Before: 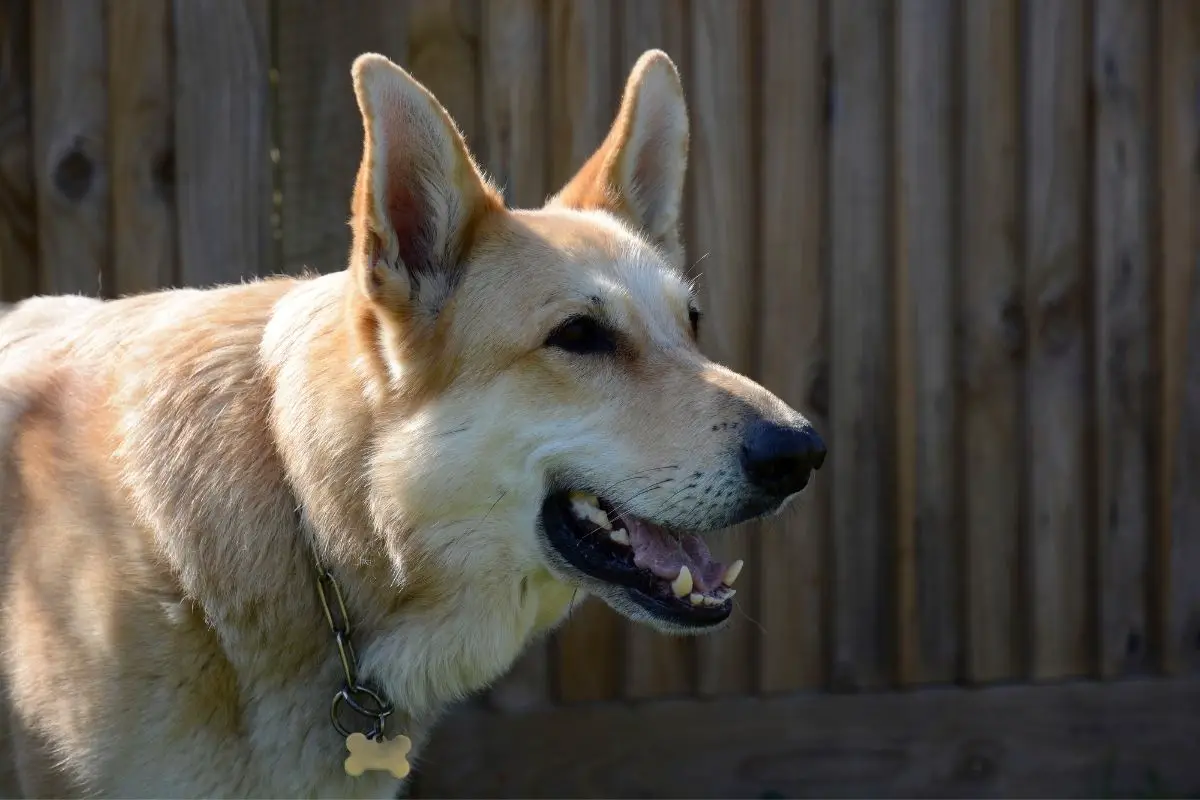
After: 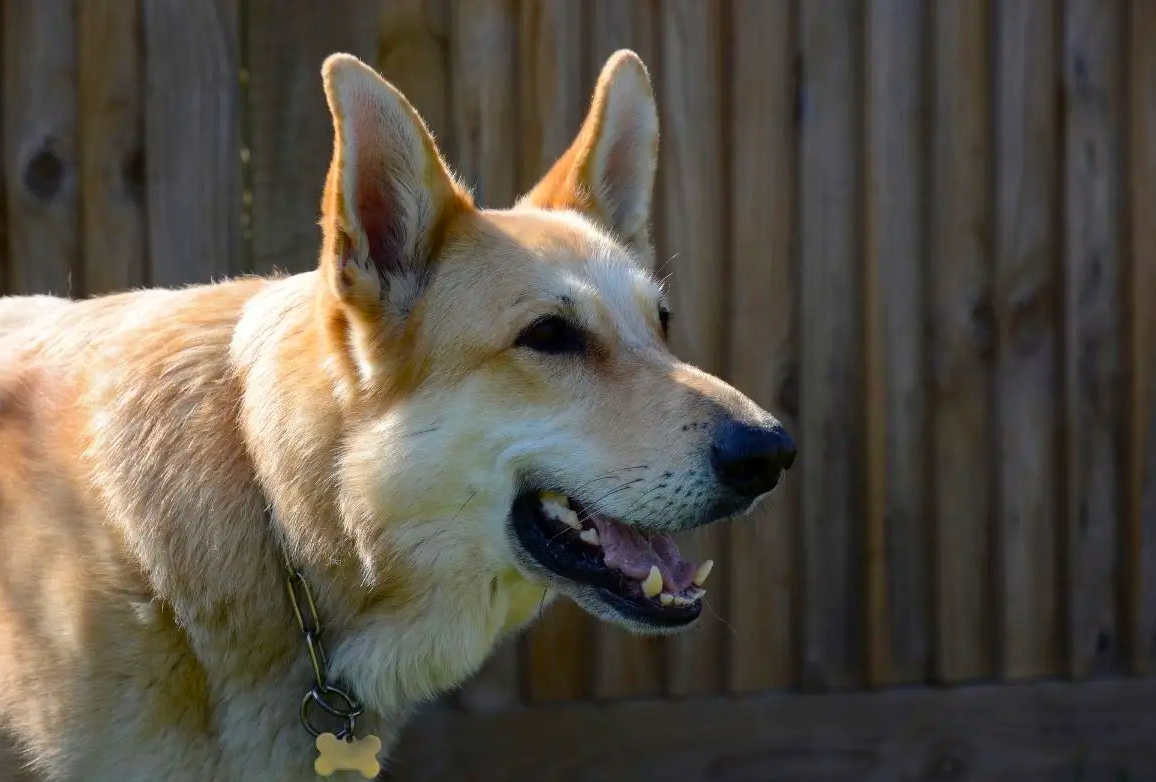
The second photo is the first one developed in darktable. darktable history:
color balance rgb: perceptual saturation grading › global saturation 20%, global vibrance 20%
crop and rotate: left 2.536%, right 1.107%, bottom 2.246%
